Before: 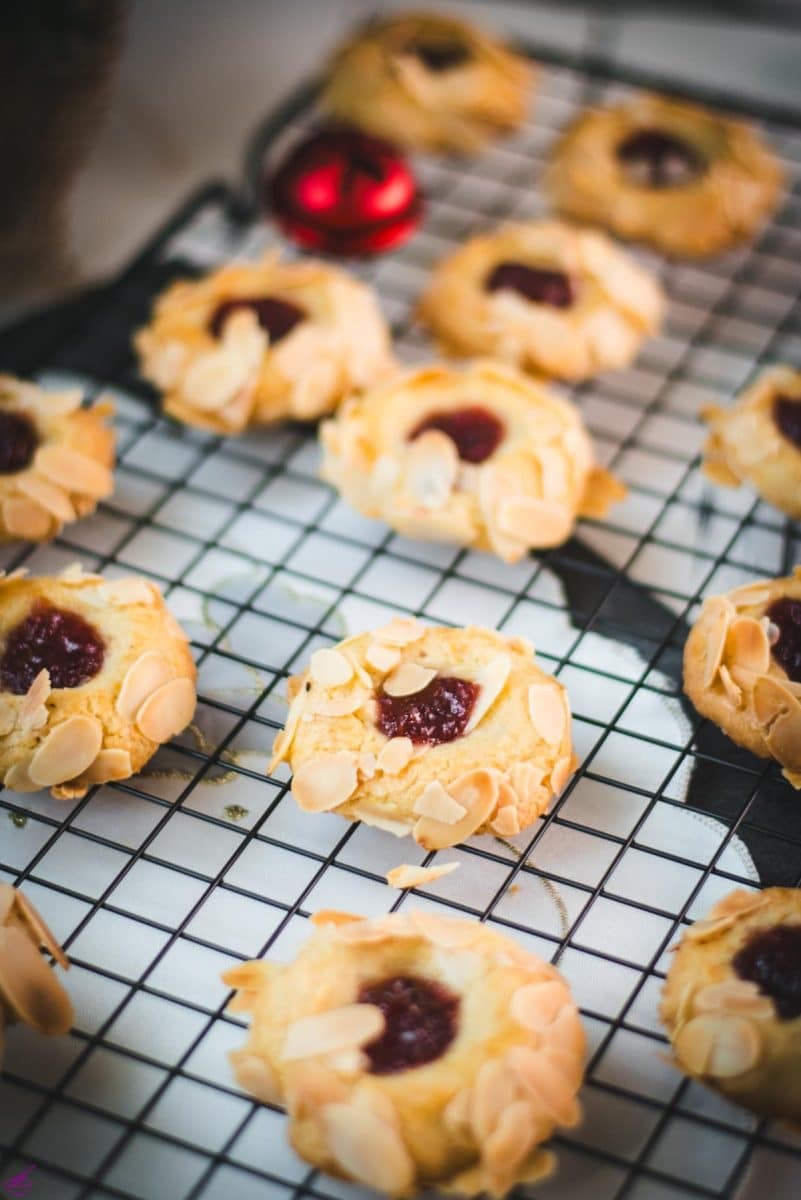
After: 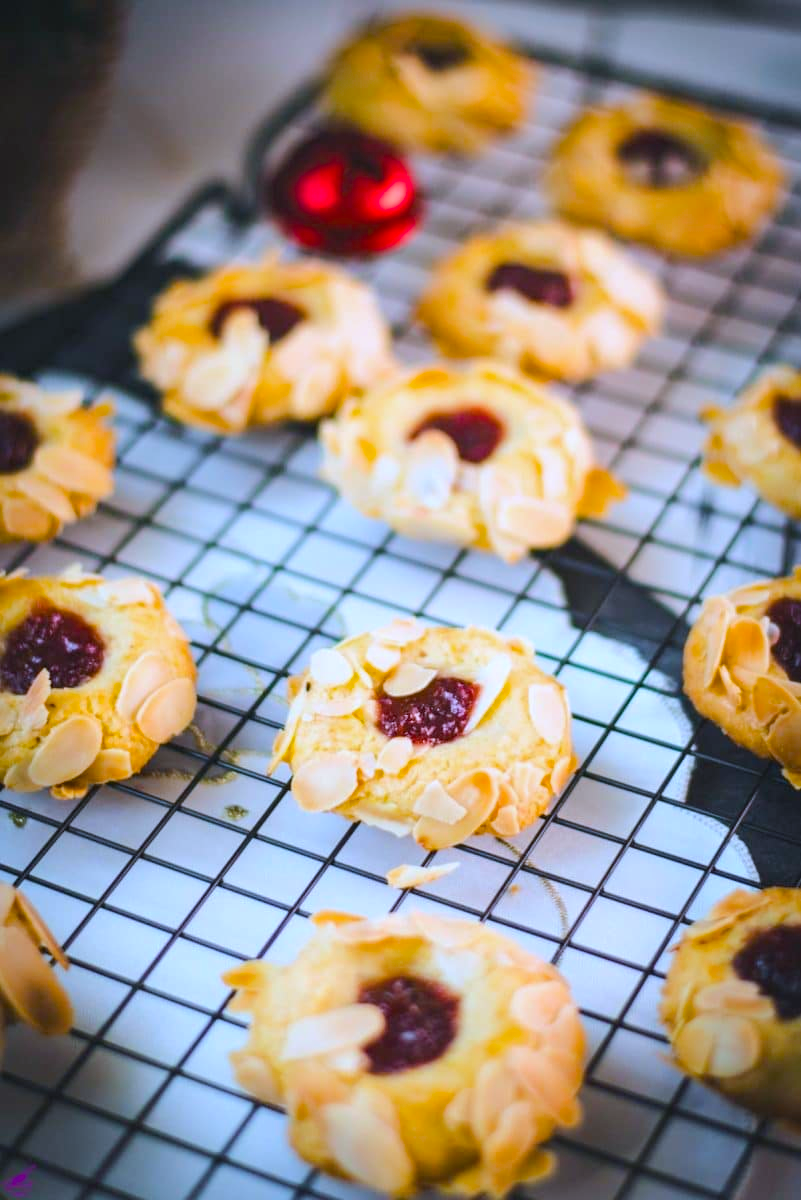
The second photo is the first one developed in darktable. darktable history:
color balance rgb: perceptual saturation grading › global saturation 25%, perceptual brilliance grading › mid-tones 10%, perceptual brilliance grading › shadows 15%, global vibrance 20%
white balance: red 0.948, green 1.02, blue 1.176
